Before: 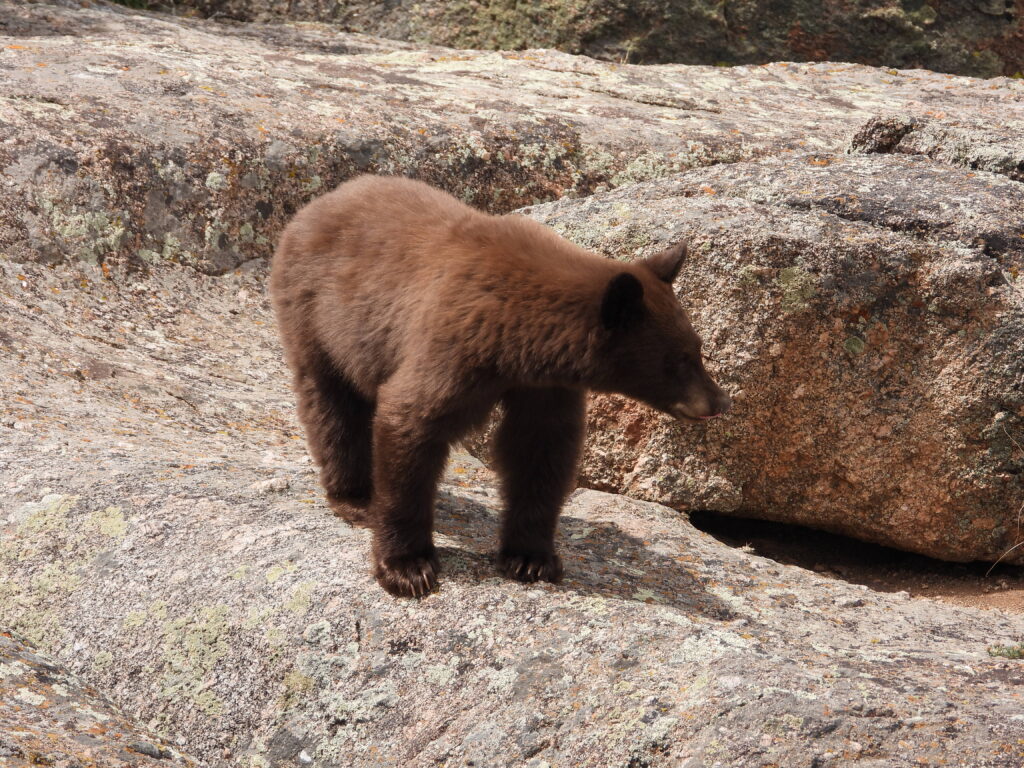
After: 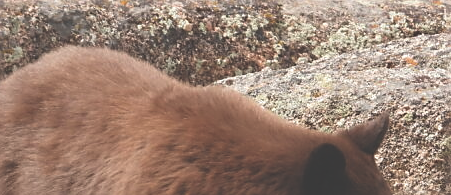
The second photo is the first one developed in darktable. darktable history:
haze removal: strength 0.028, distance 0.256, compatibility mode true, adaptive false
sharpen: on, module defaults
crop: left 29.104%, top 16.807%, right 26.771%, bottom 57.676%
exposure: black level correction -0.04, exposure 0.062 EV, compensate highlight preservation false
